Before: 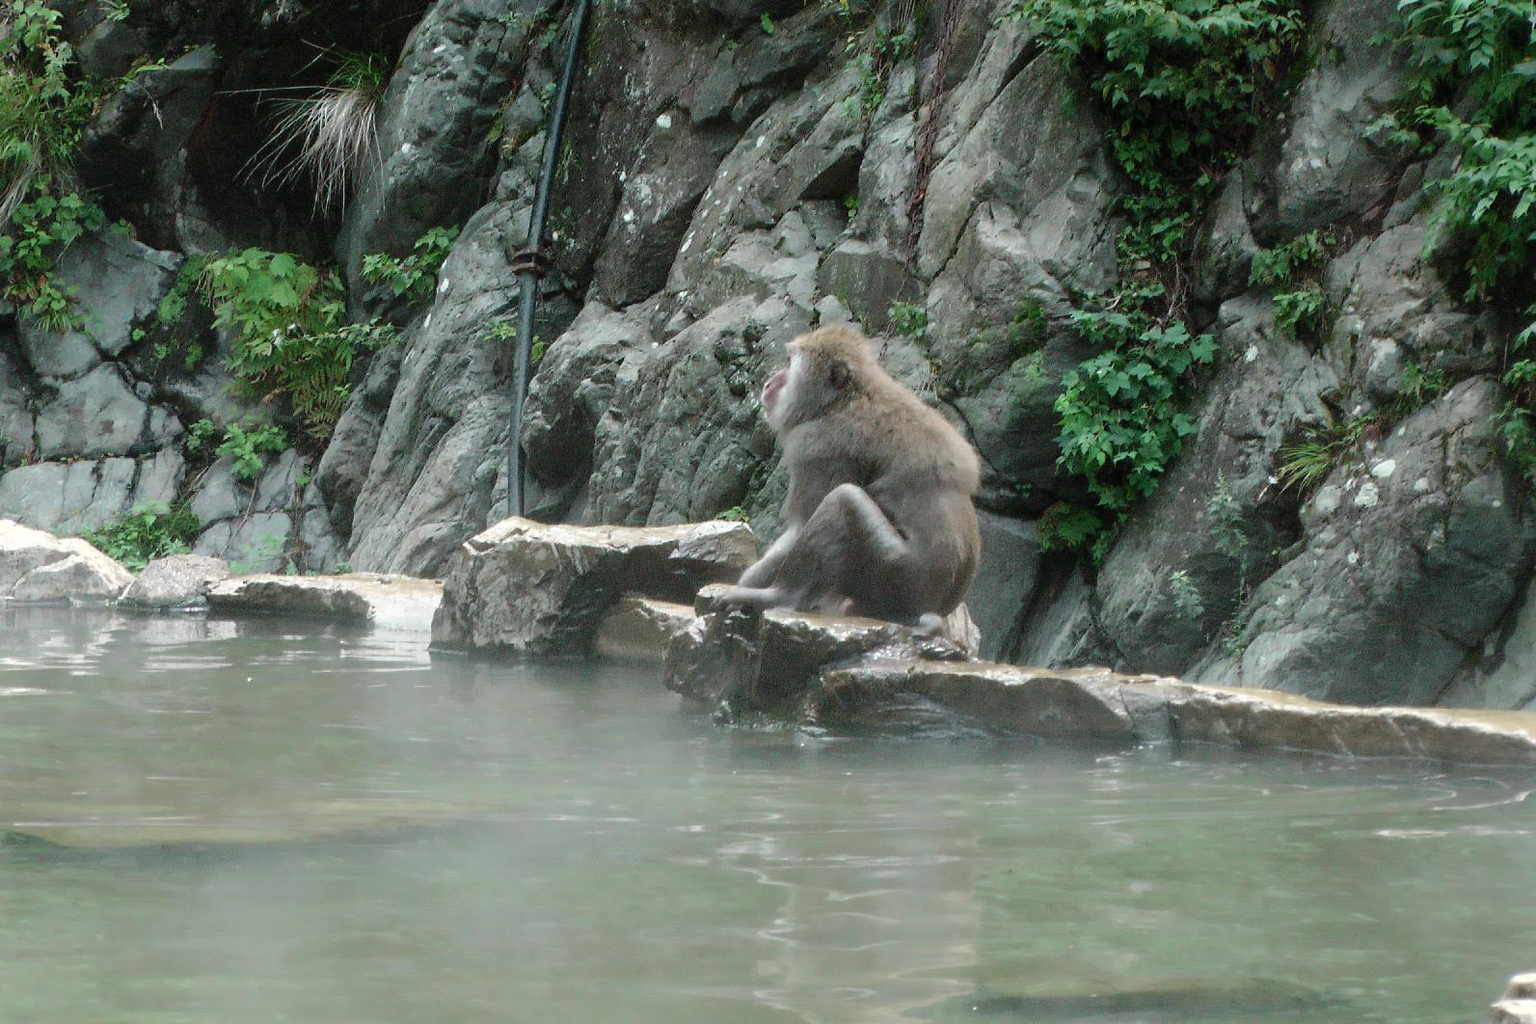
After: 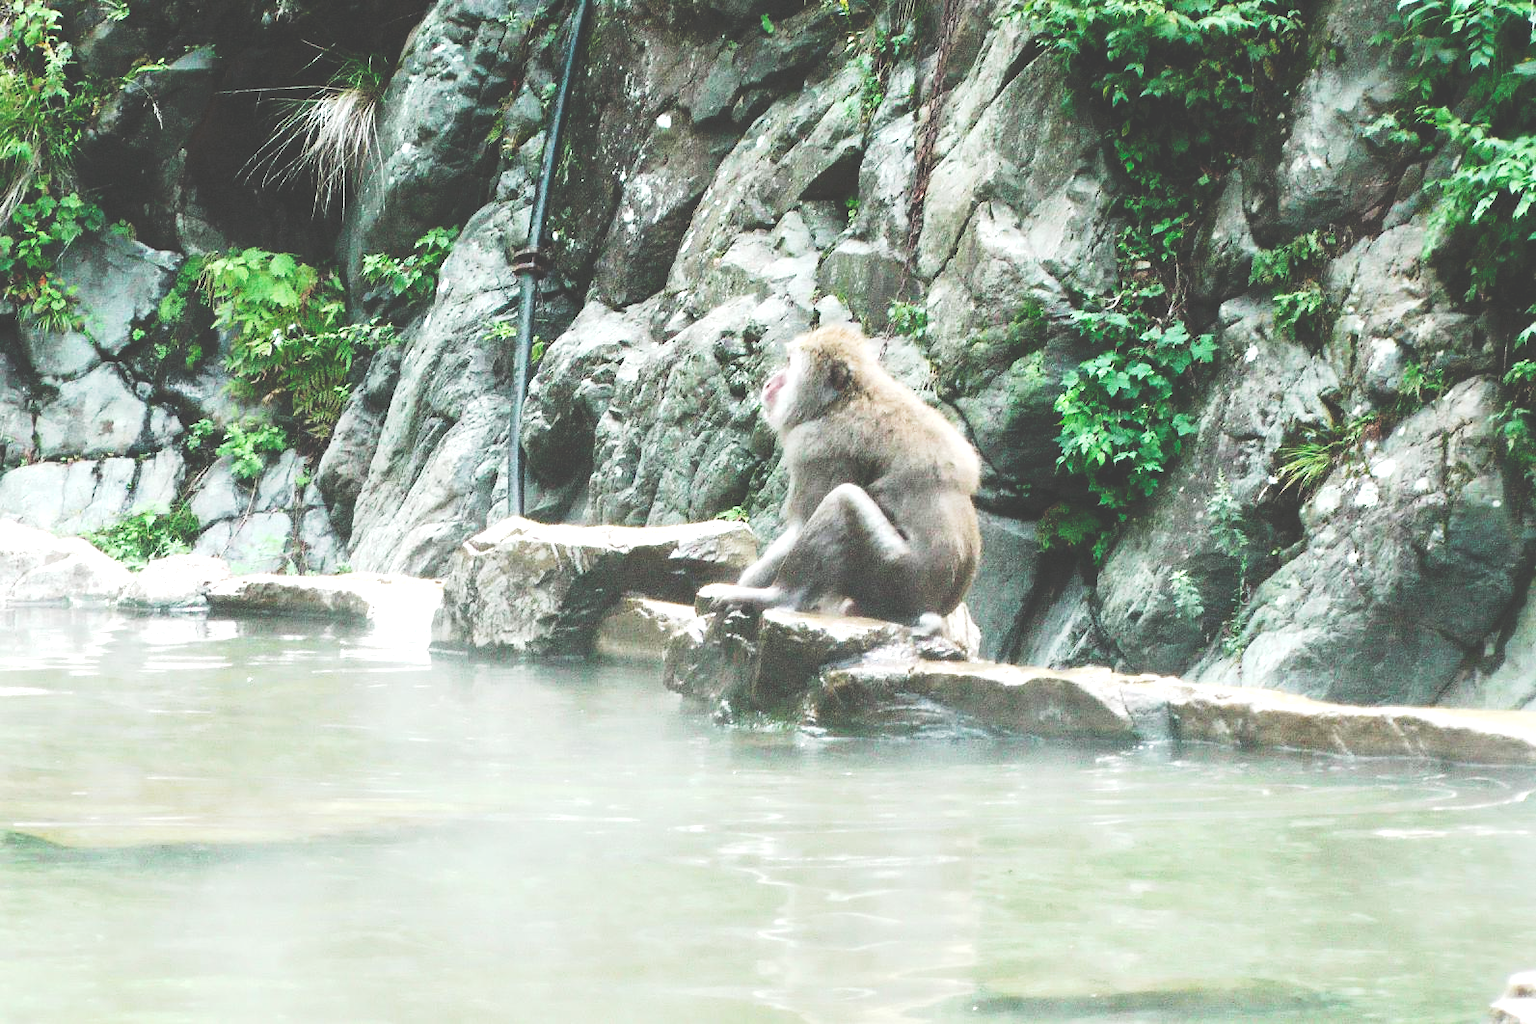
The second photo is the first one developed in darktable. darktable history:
exposure: black level correction 0, exposure 1.1 EV, compensate exposure bias true, compensate highlight preservation false
tone equalizer: on, module defaults
tone curve: curves: ch0 [(0, 0) (0.003, 0.24) (0.011, 0.24) (0.025, 0.24) (0.044, 0.244) (0.069, 0.244) (0.1, 0.252) (0.136, 0.264) (0.177, 0.274) (0.224, 0.284) (0.277, 0.313) (0.335, 0.361) (0.399, 0.415) (0.468, 0.498) (0.543, 0.595) (0.623, 0.695) (0.709, 0.793) (0.801, 0.883) (0.898, 0.942) (1, 1)], preserve colors none
